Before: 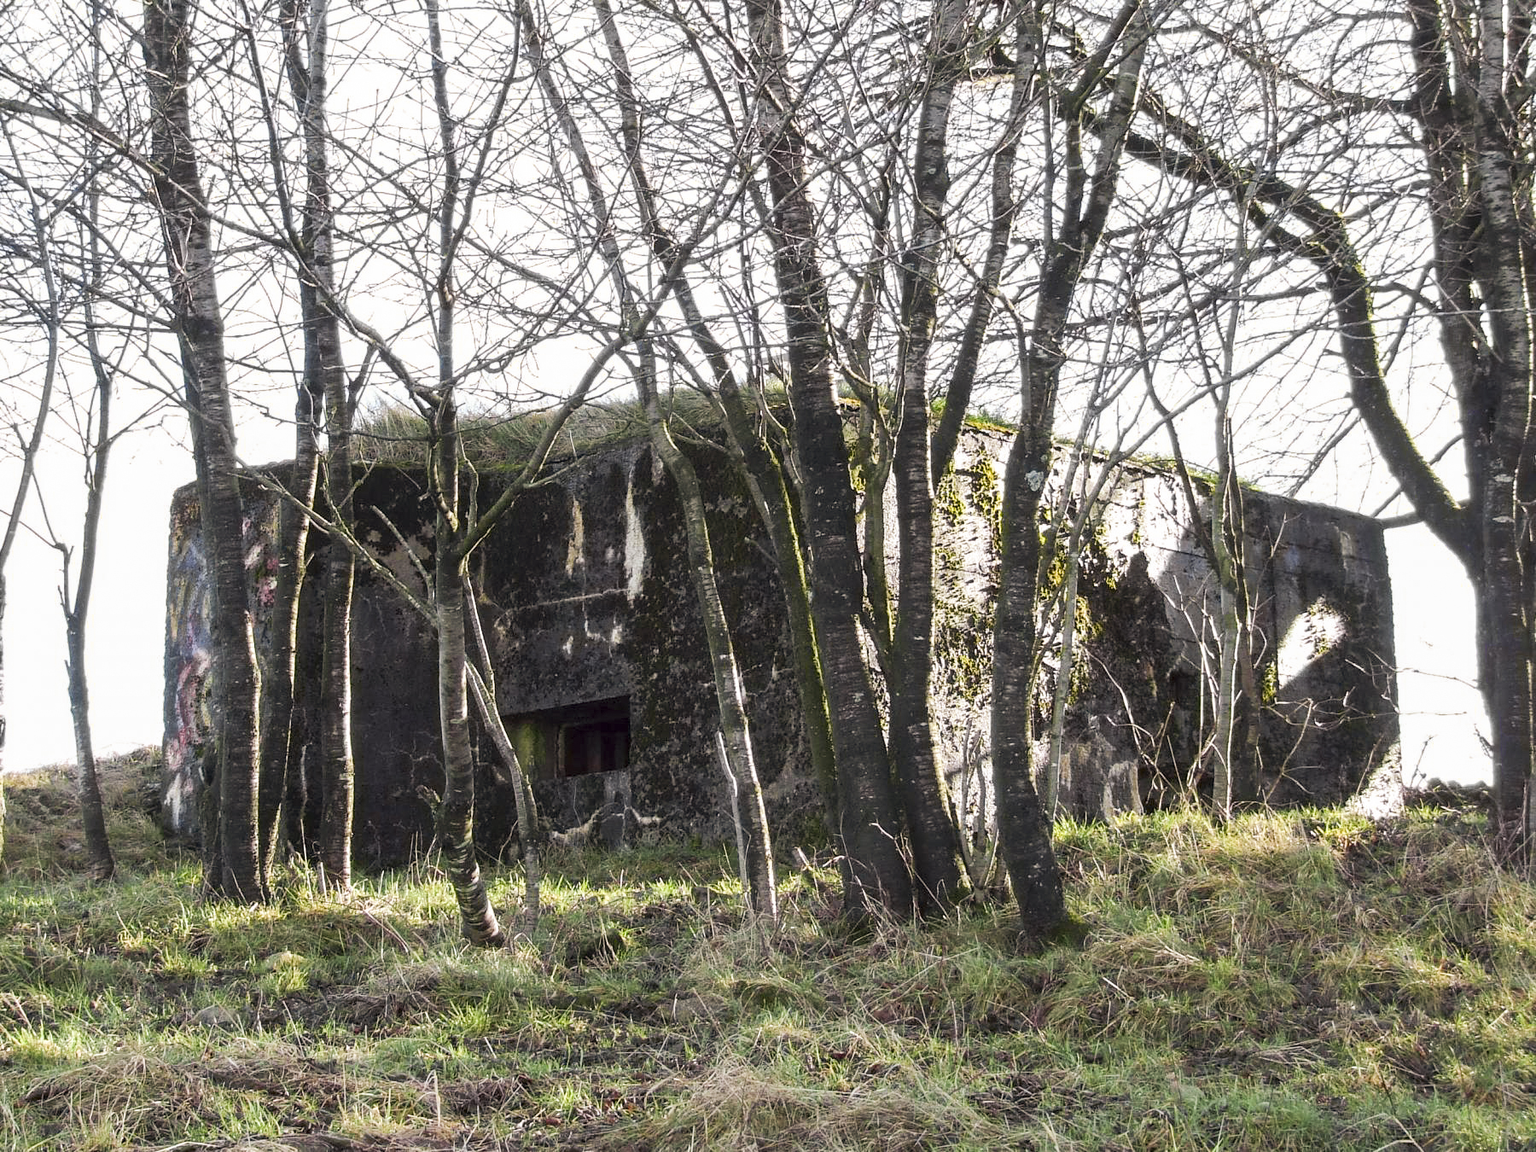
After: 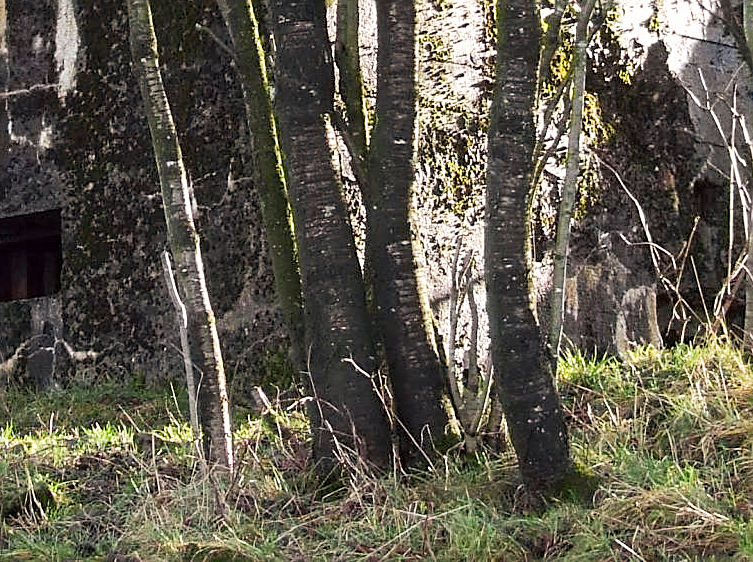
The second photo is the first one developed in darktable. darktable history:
sharpen: on, module defaults
crop: left 37.627%, top 44.912%, right 20.484%, bottom 13.433%
